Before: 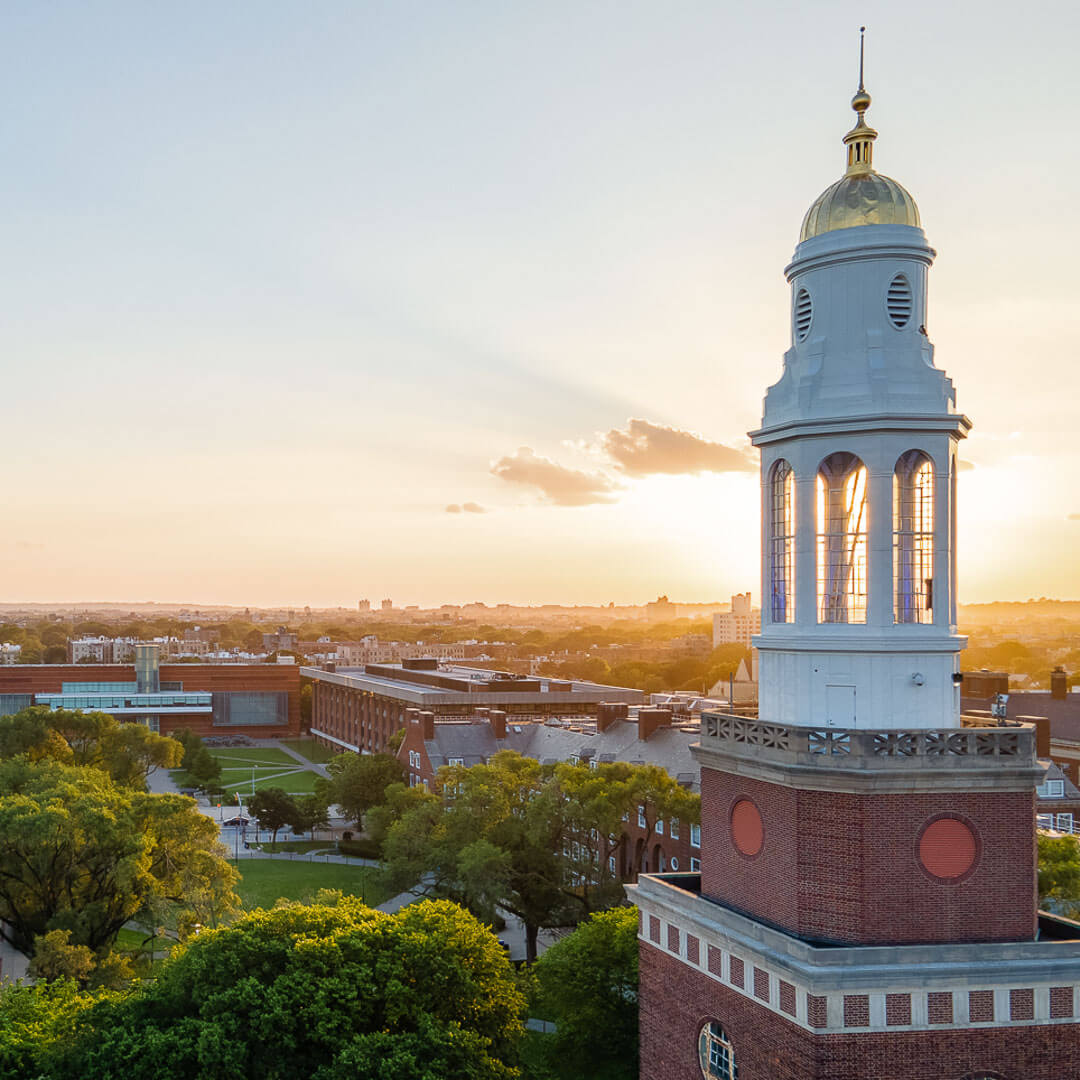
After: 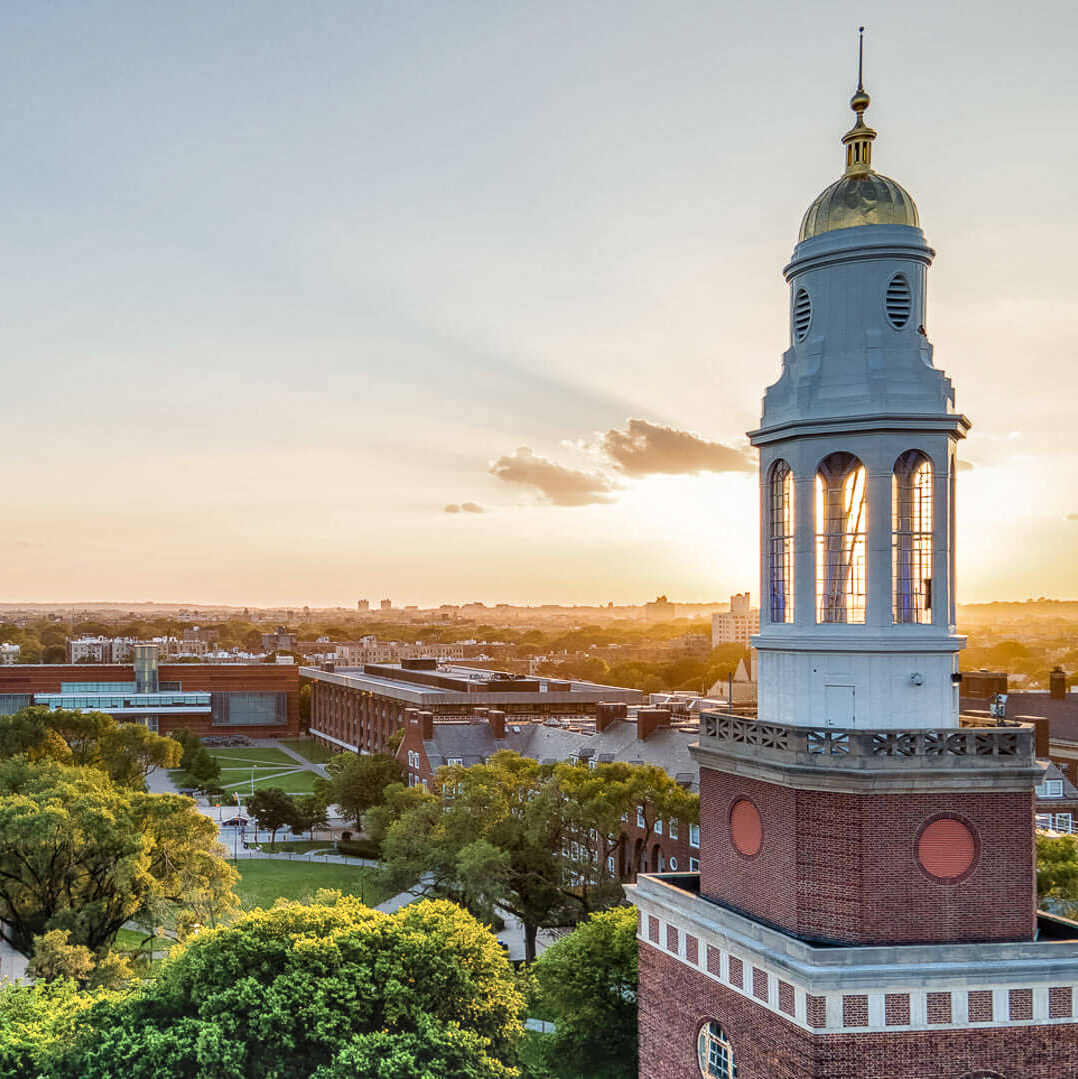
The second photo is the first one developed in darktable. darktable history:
local contrast: detail 160%
shadows and highlights: shadows 73.83, highlights -24.31, soften with gaussian
contrast brightness saturation: contrast -0.126
crop and rotate: left 0.153%, bottom 0.001%
